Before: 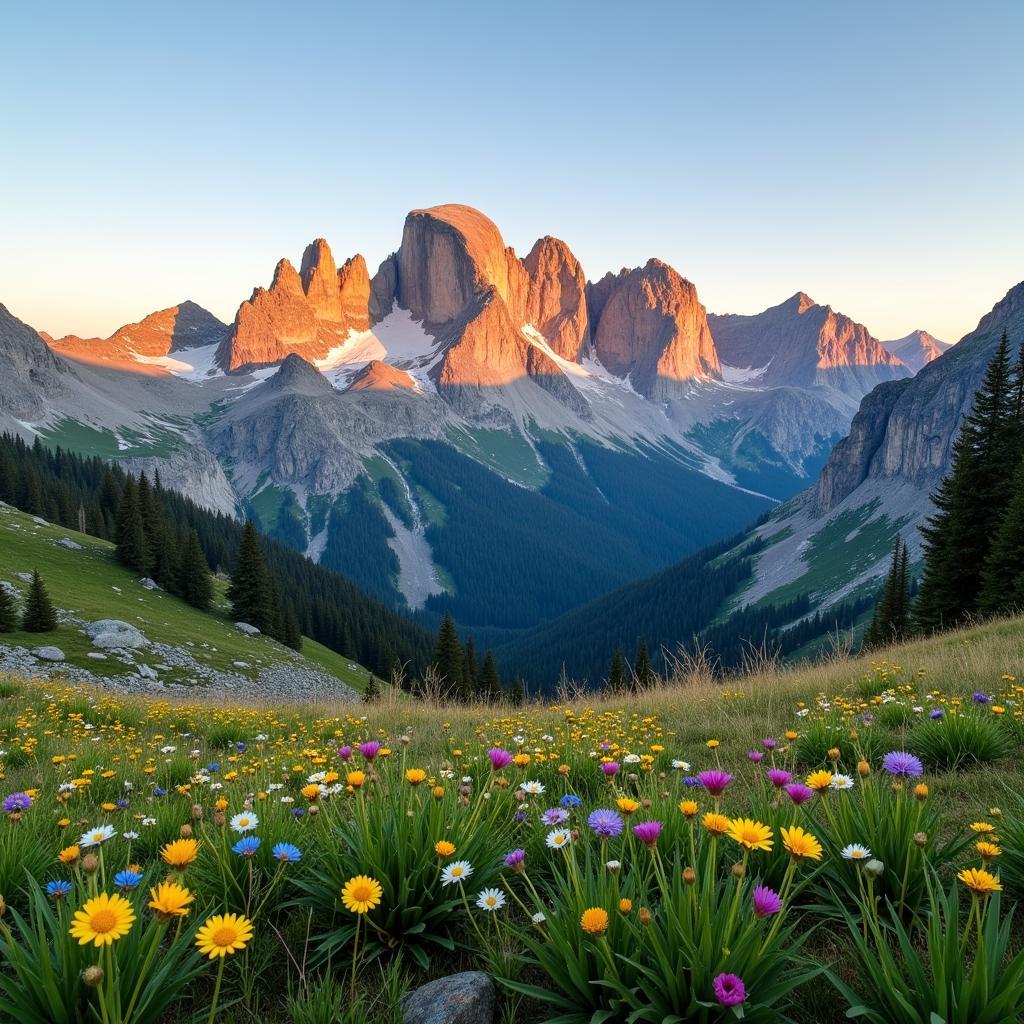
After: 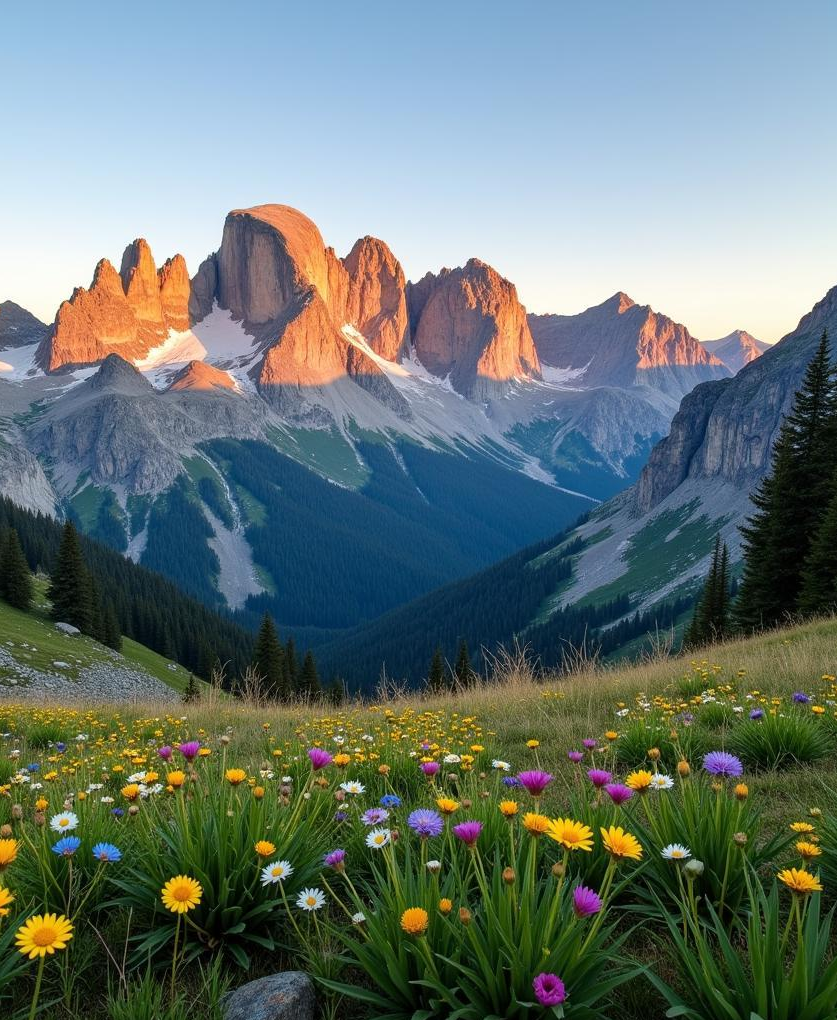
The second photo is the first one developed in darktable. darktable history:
crop: left 17.607%, bottom 0.046%
